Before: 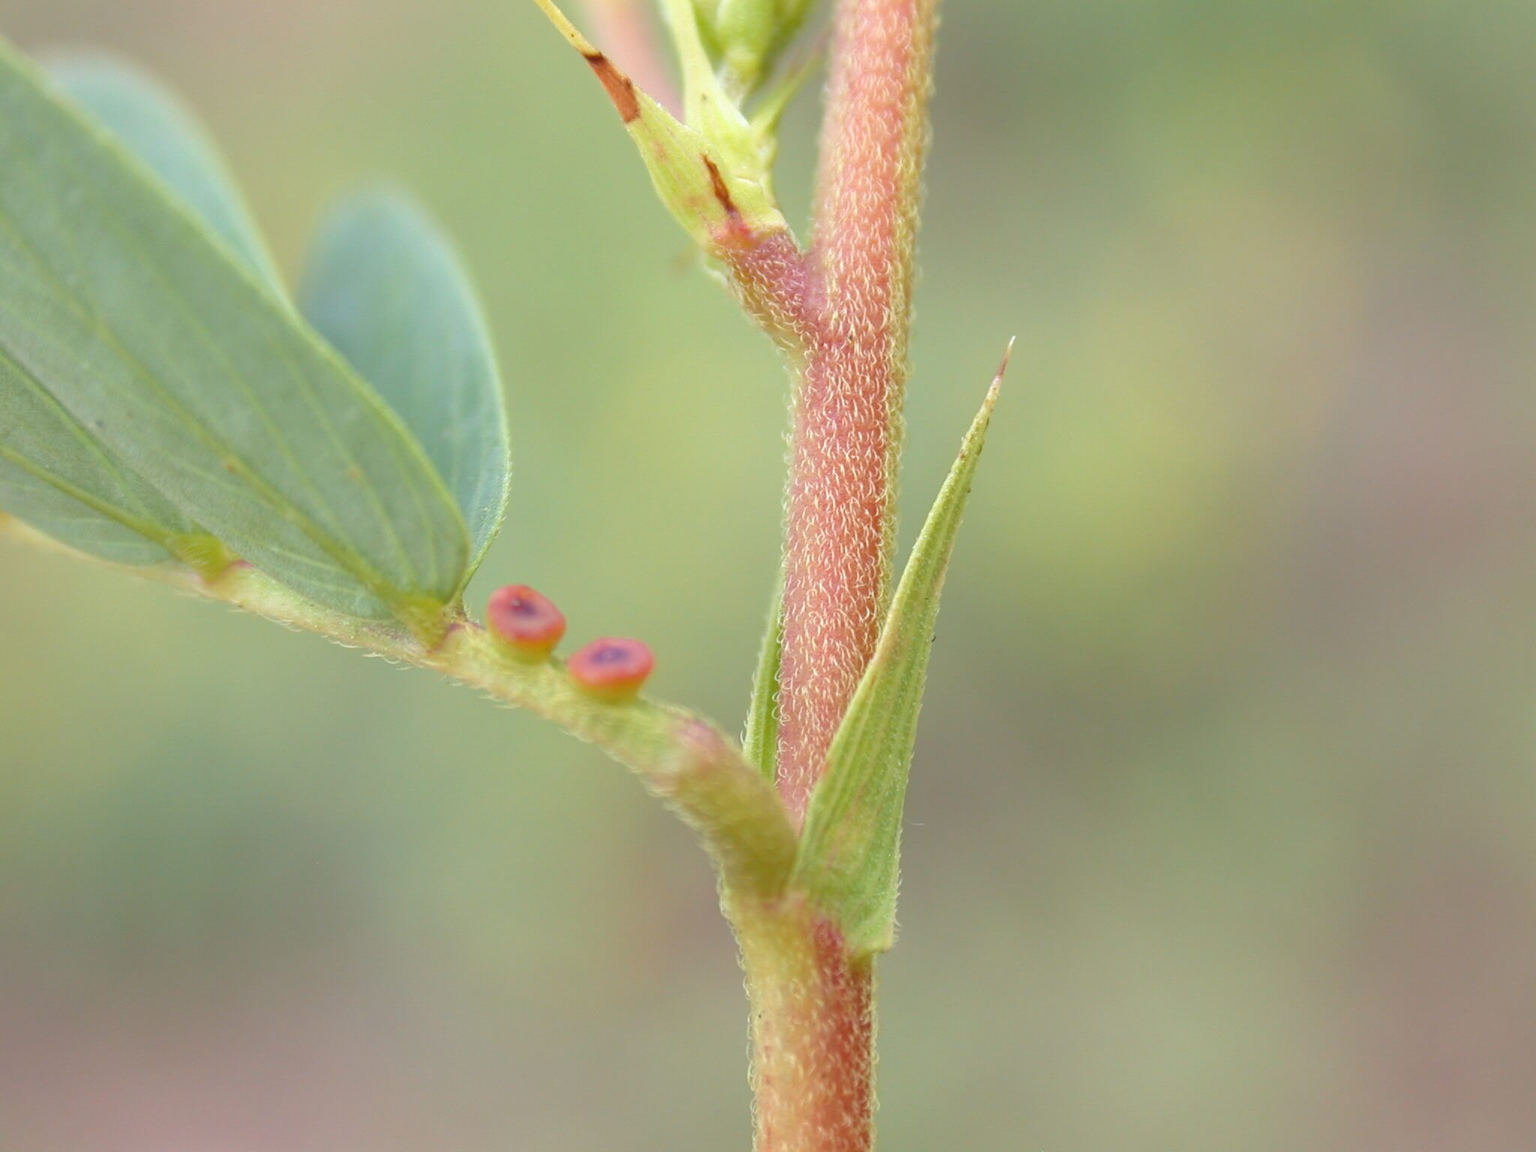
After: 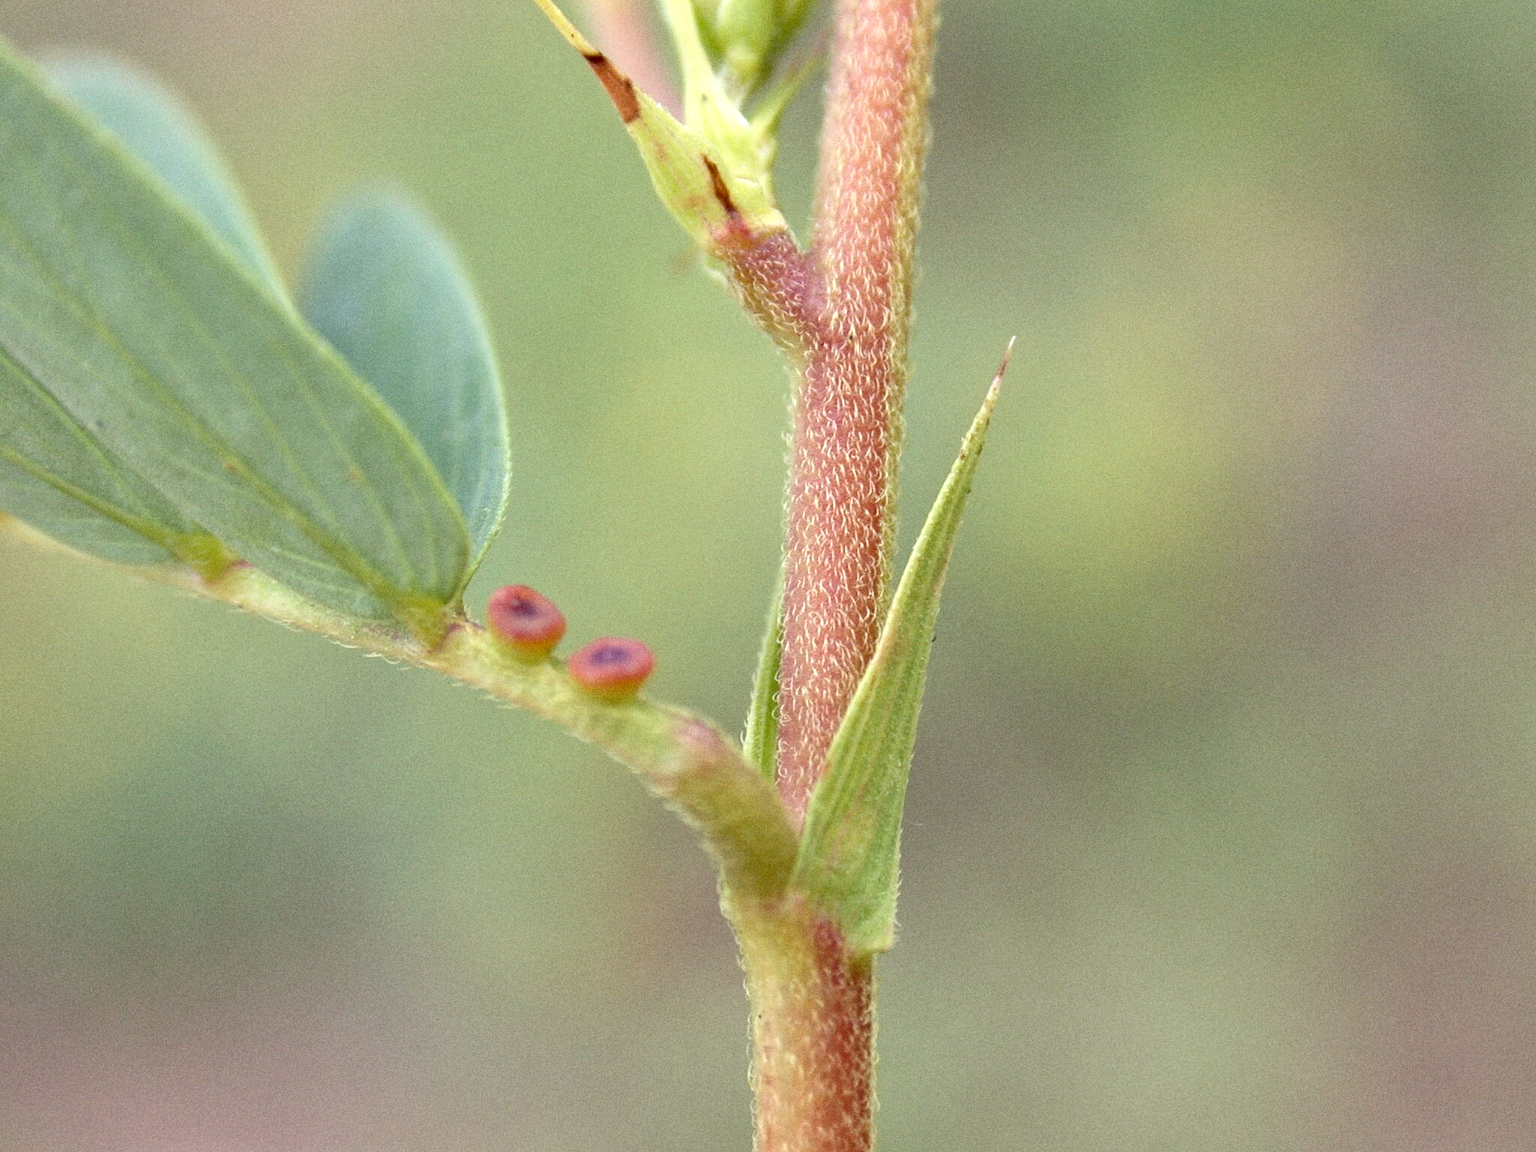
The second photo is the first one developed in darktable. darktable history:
grain: coarseness 8.68 ISO, strength 31.94%
contrast equalizer: y [[0.545, 0.572, 0.59, 0.59, 0.571, 0.545], [0.5 ×6], [0.5 ×6], [0 ×6], [0 ×6]]
